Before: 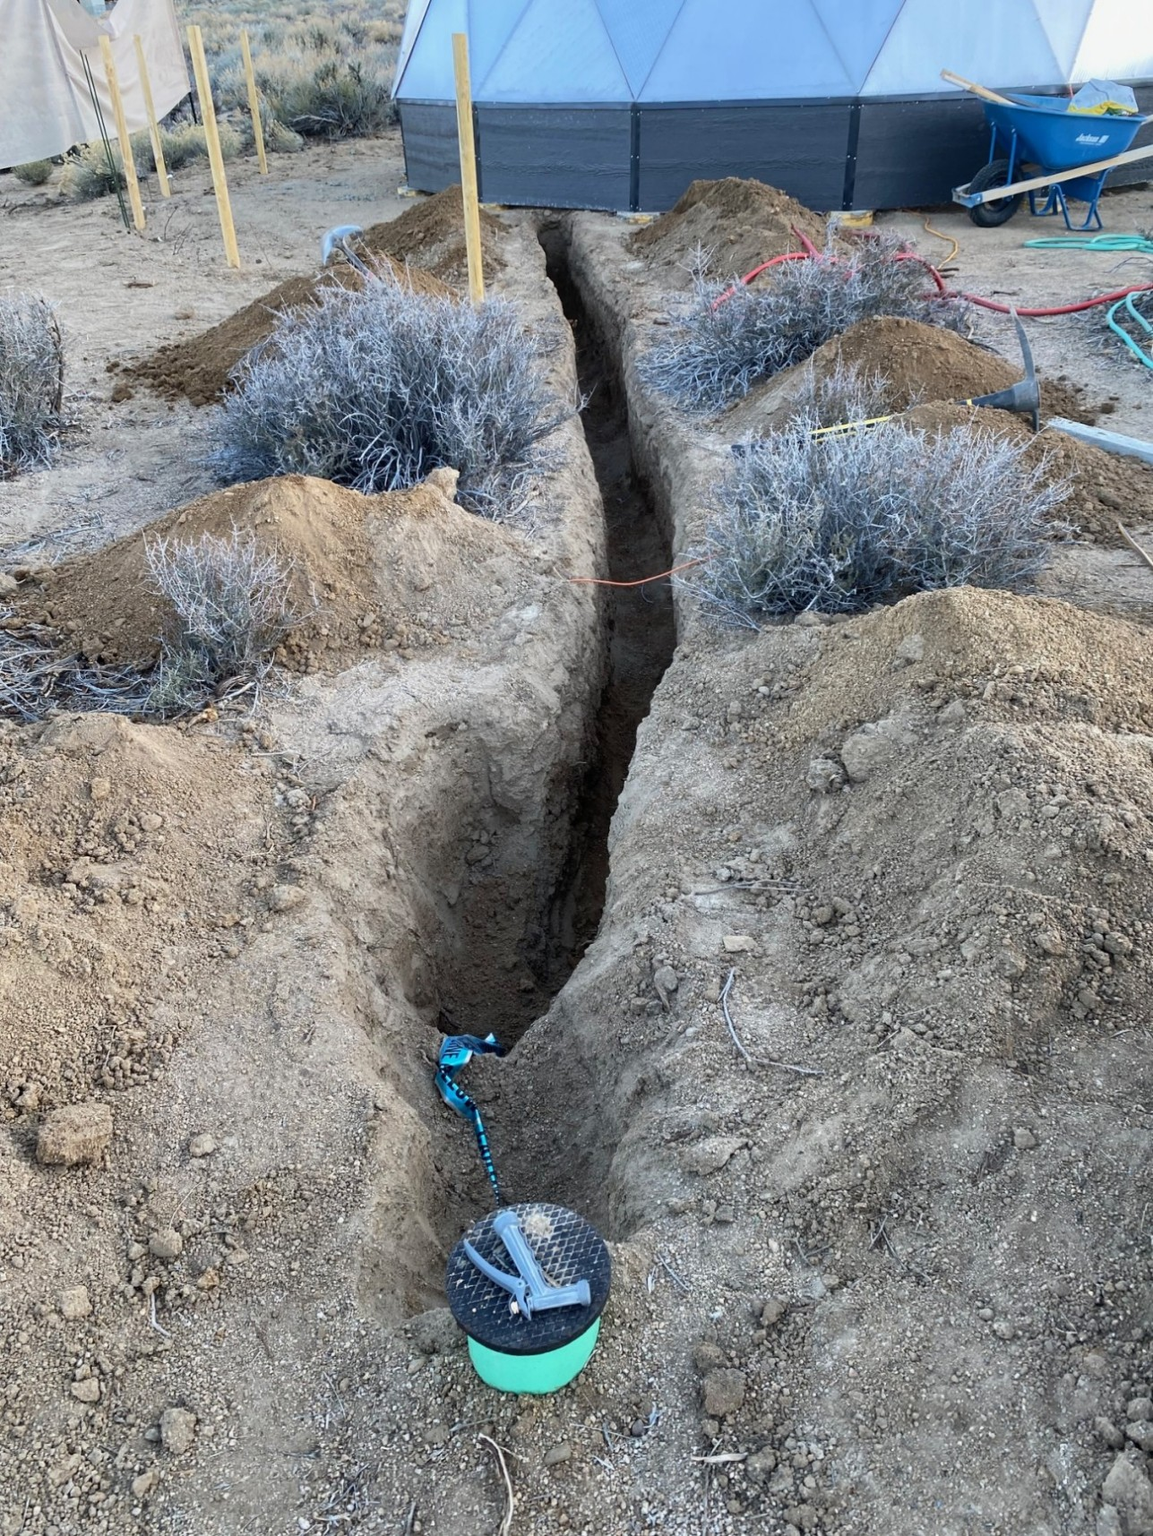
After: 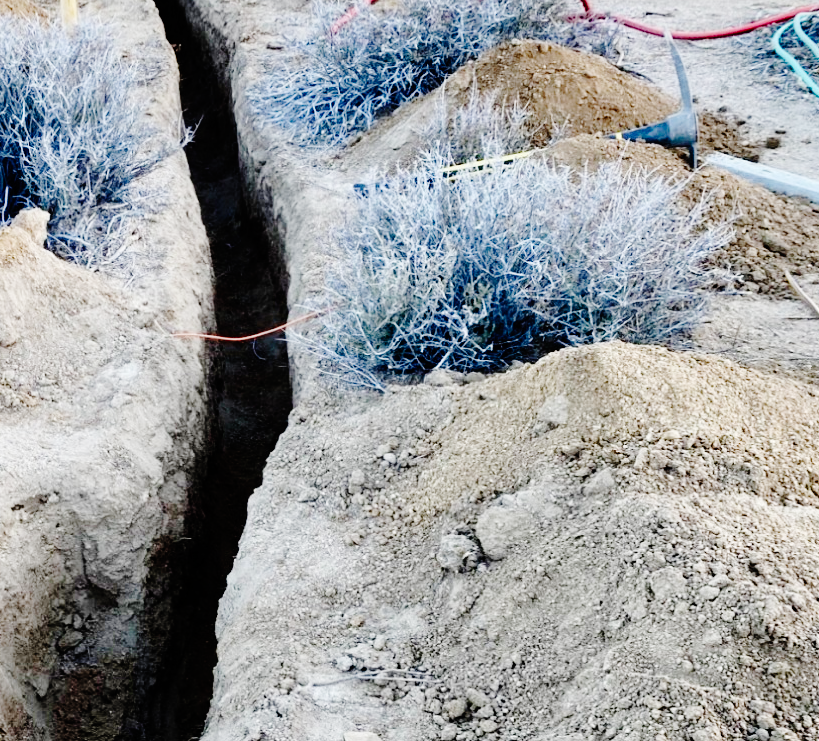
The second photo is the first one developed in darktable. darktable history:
crop: left 36.005%, top 18.293%, right 0.31%, bottom 38.444%
base curve: curves: ch0 [(0, 0) (0.036, 0.01) (0.123, 0.254) (0.258, 0.504) (0.507, 0.748) (1, 1)], preserve colors none
